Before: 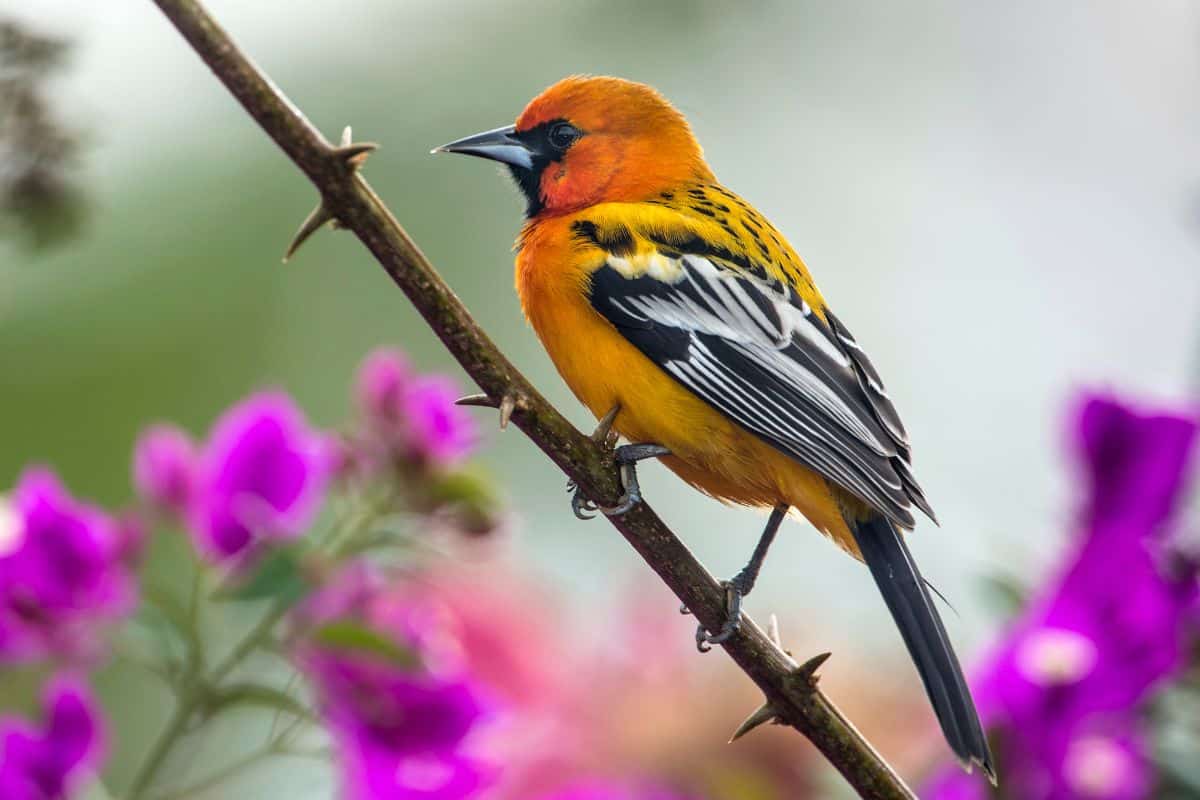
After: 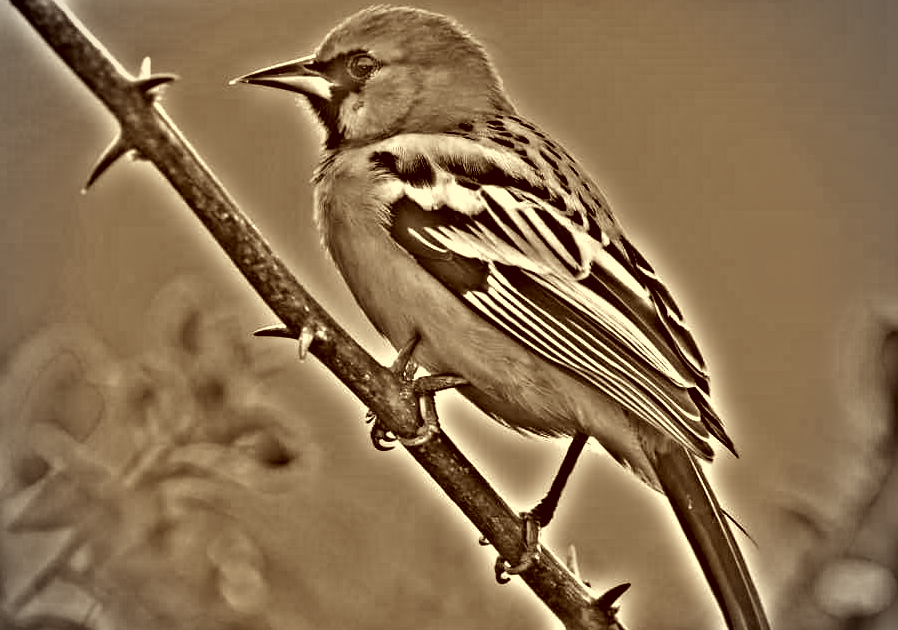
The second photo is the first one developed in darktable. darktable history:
color correction: highlights a* 1.12, highlights b* 24.26, shadows a* 15.58, shadows b* 24.26
crop: left 16.768%, top 8.653%, right 8.362%, bottom 12.485%
exposure: compensate highlight preservation false
contrast brightness saturation: saturation -0.05
white balance: red 1.029, blue 0.92
highpass: on, module defaults
vignetting: fall-off radius 45%, brightness -0.33
